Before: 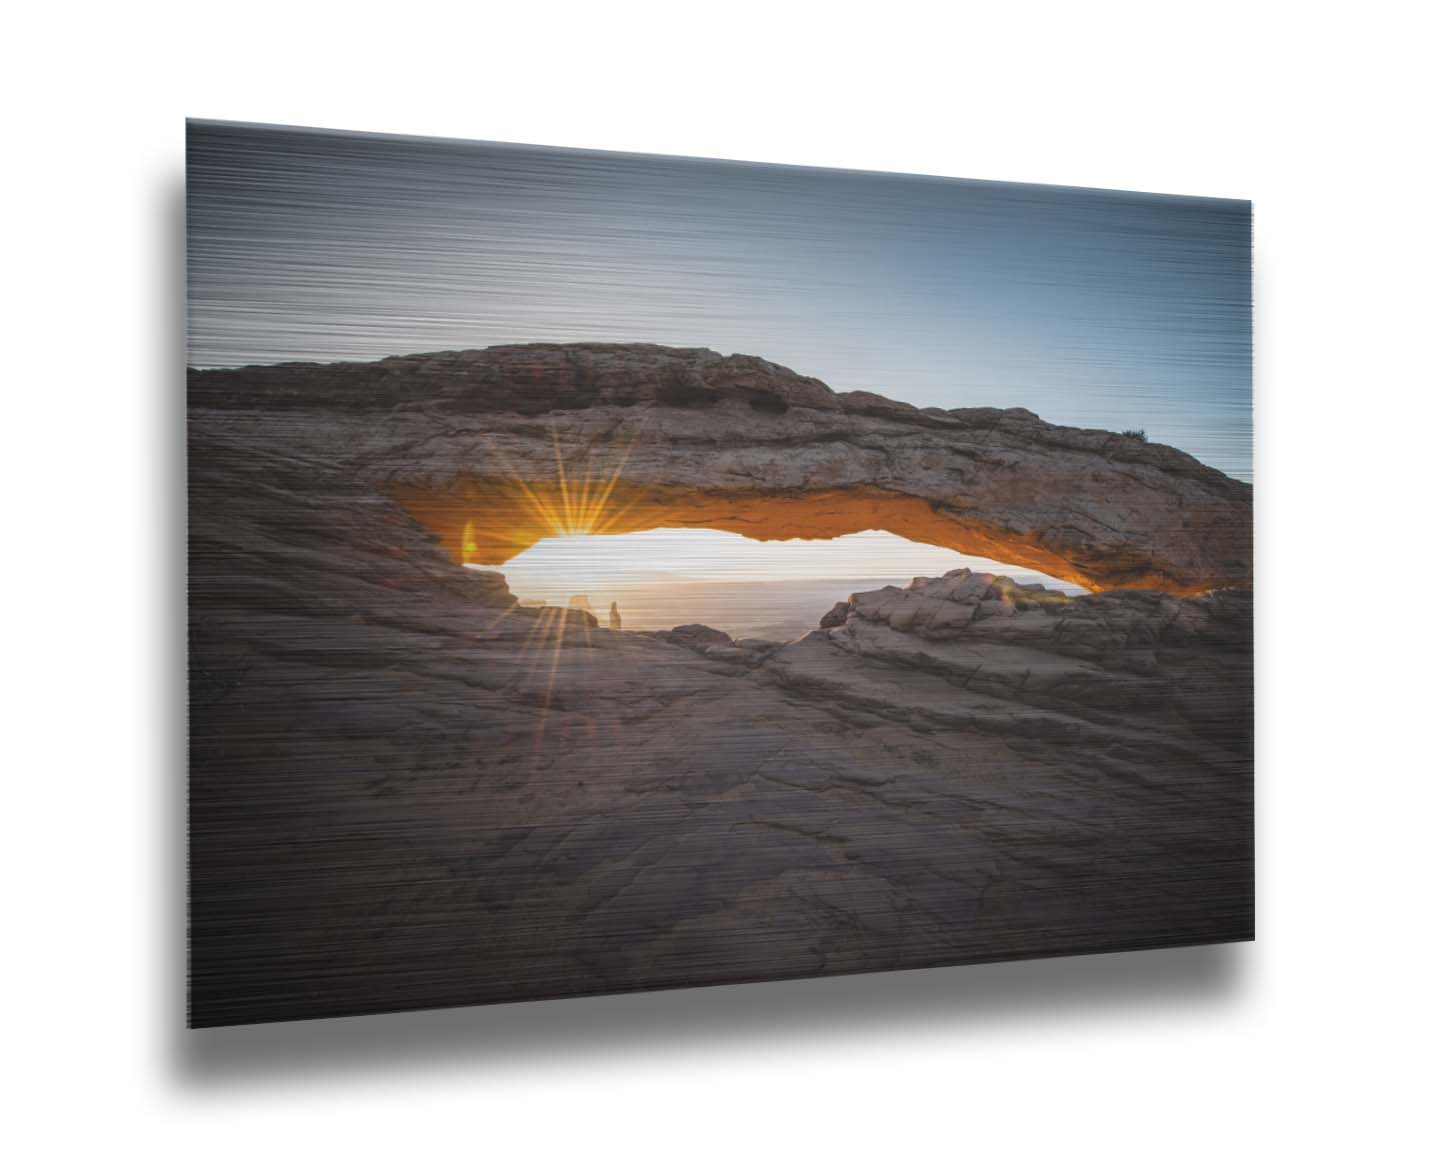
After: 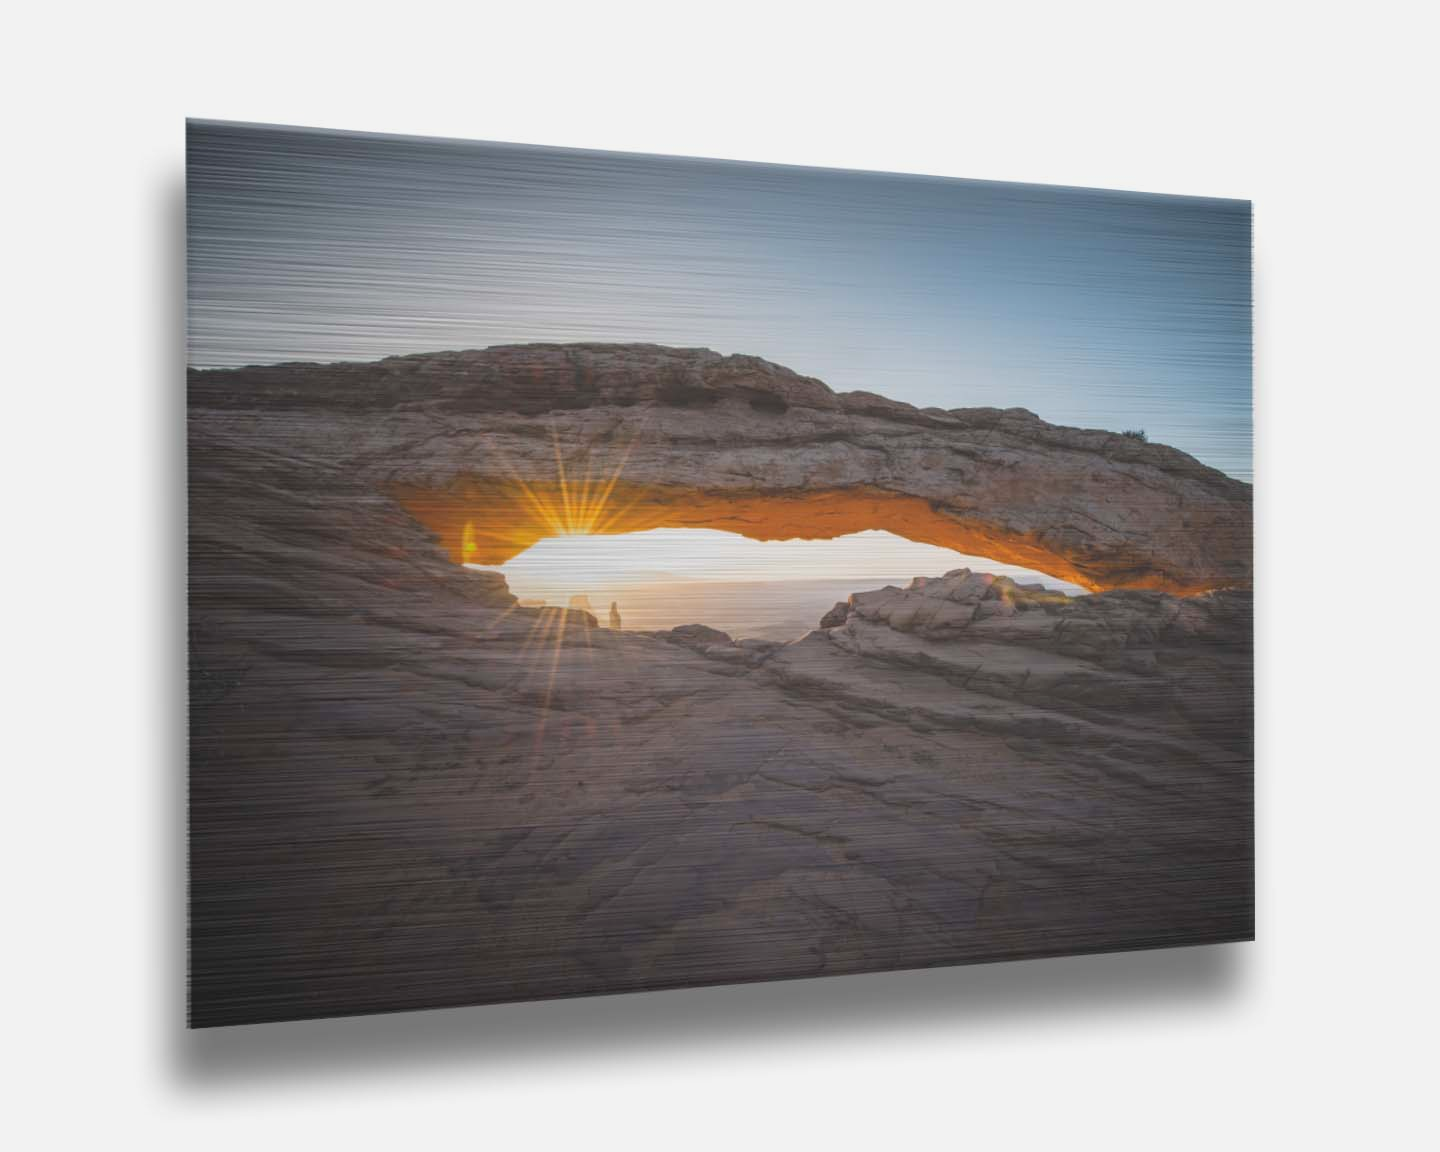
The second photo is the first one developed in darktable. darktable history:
contrast brightness saturation: contrast -0.095, brightness 0.049, saturation 0.075
